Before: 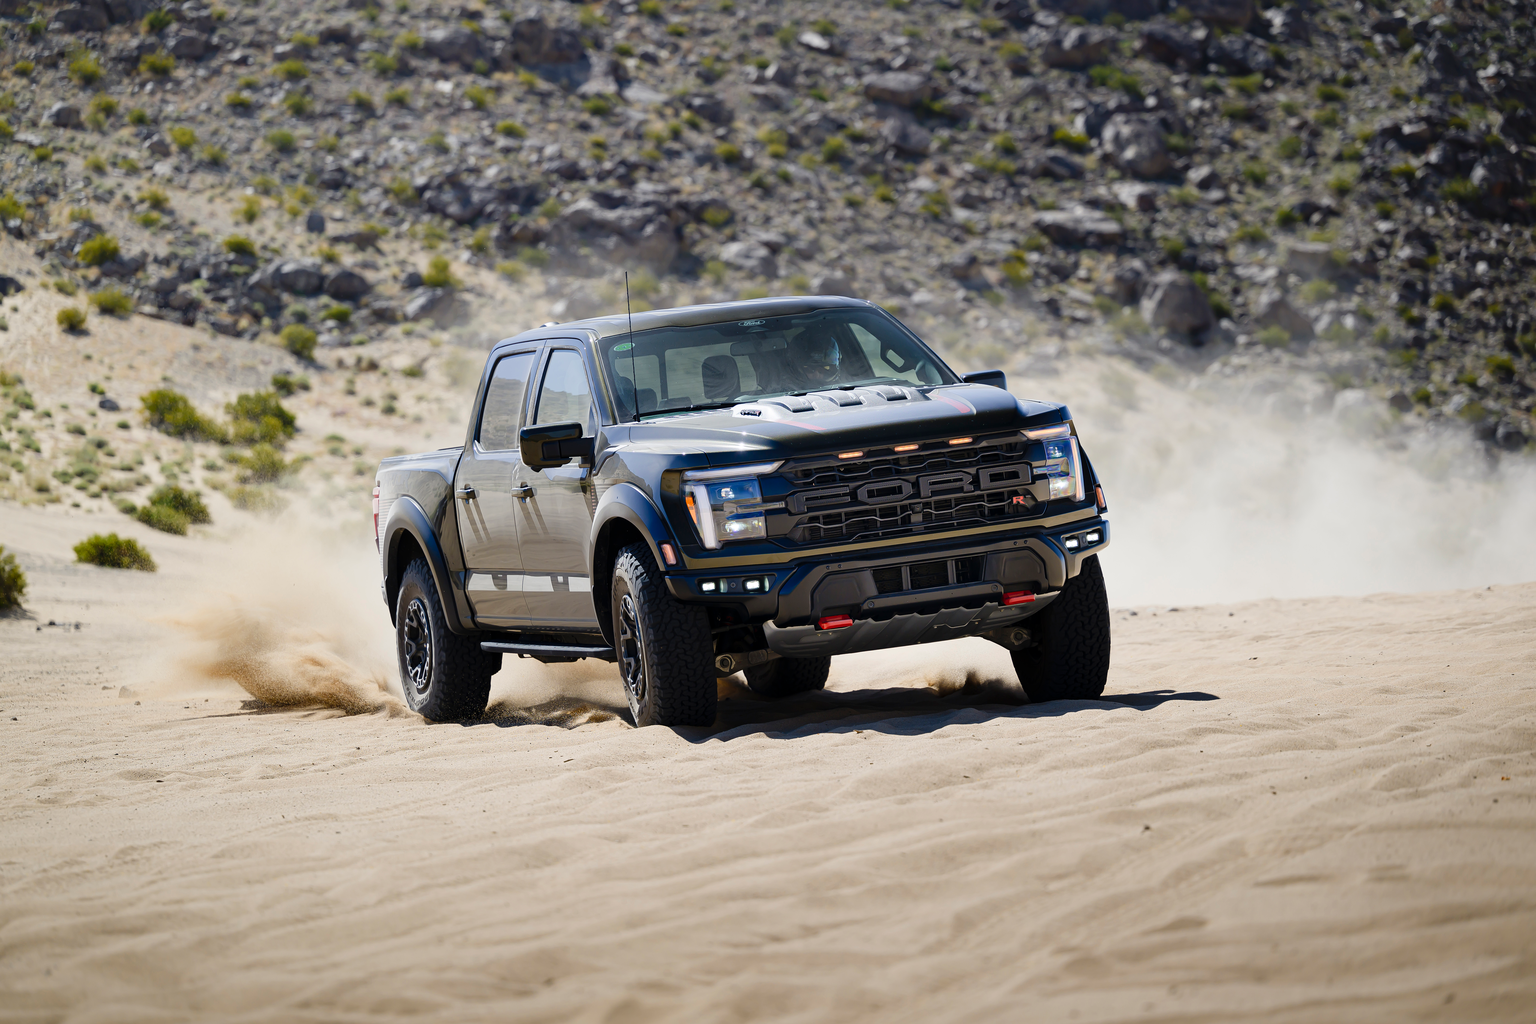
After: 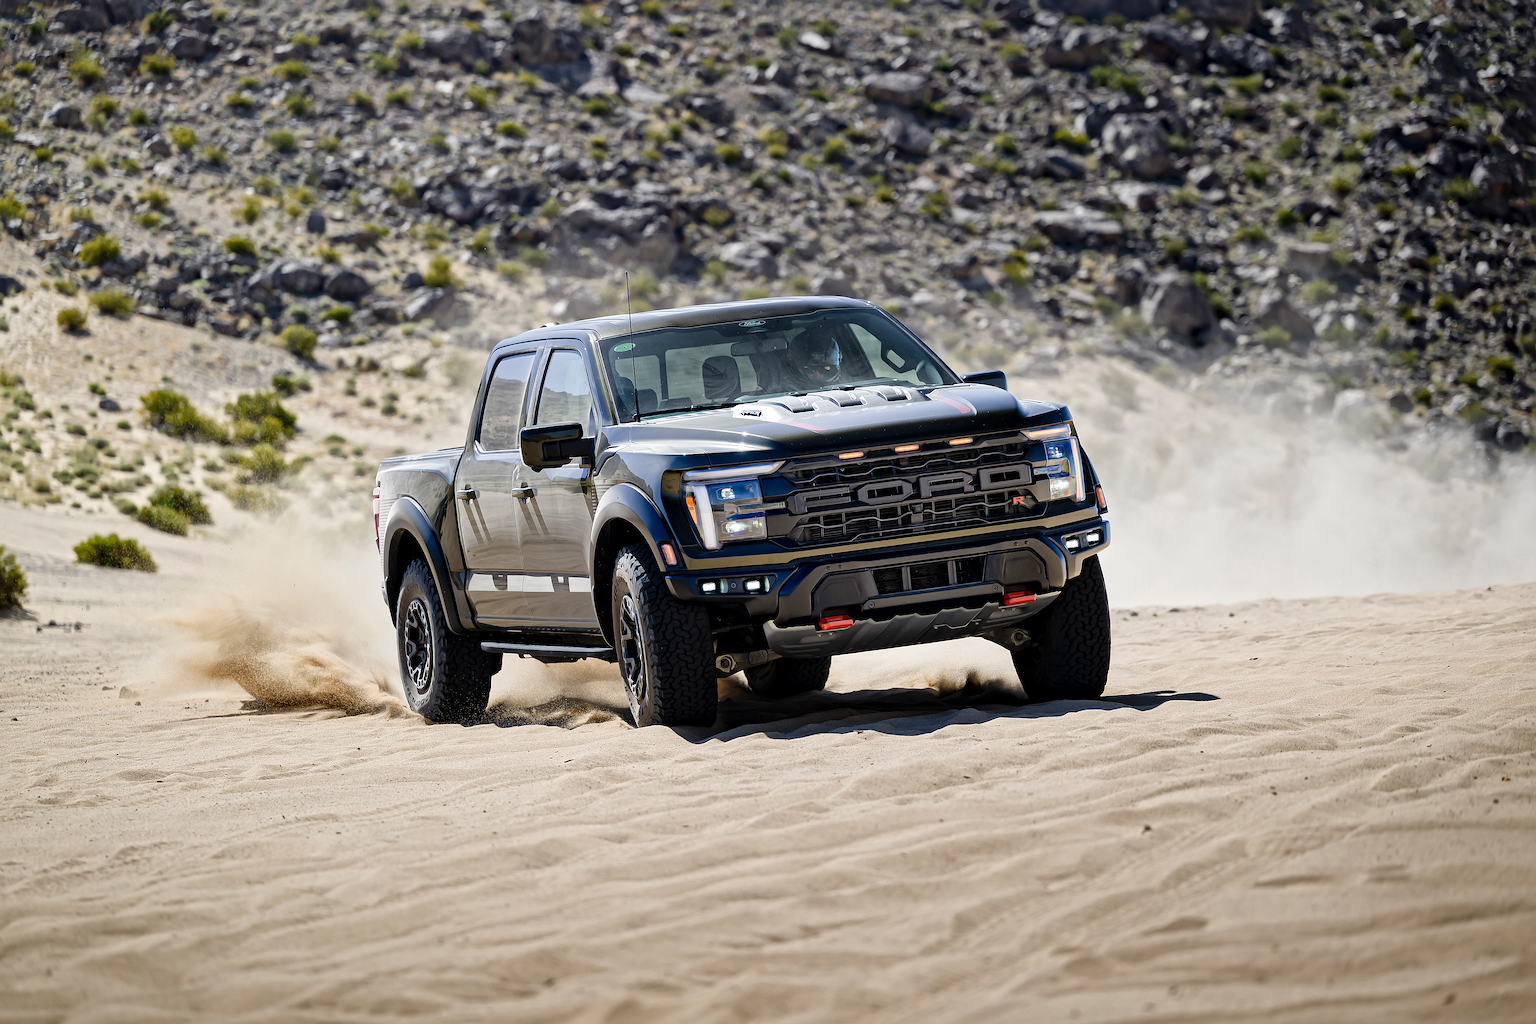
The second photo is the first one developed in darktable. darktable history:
sharpen: on, module defaults
local contrast: mode bilateral grid, contrast 20, coarseness 51, detail 171%, midtone range 0.2
